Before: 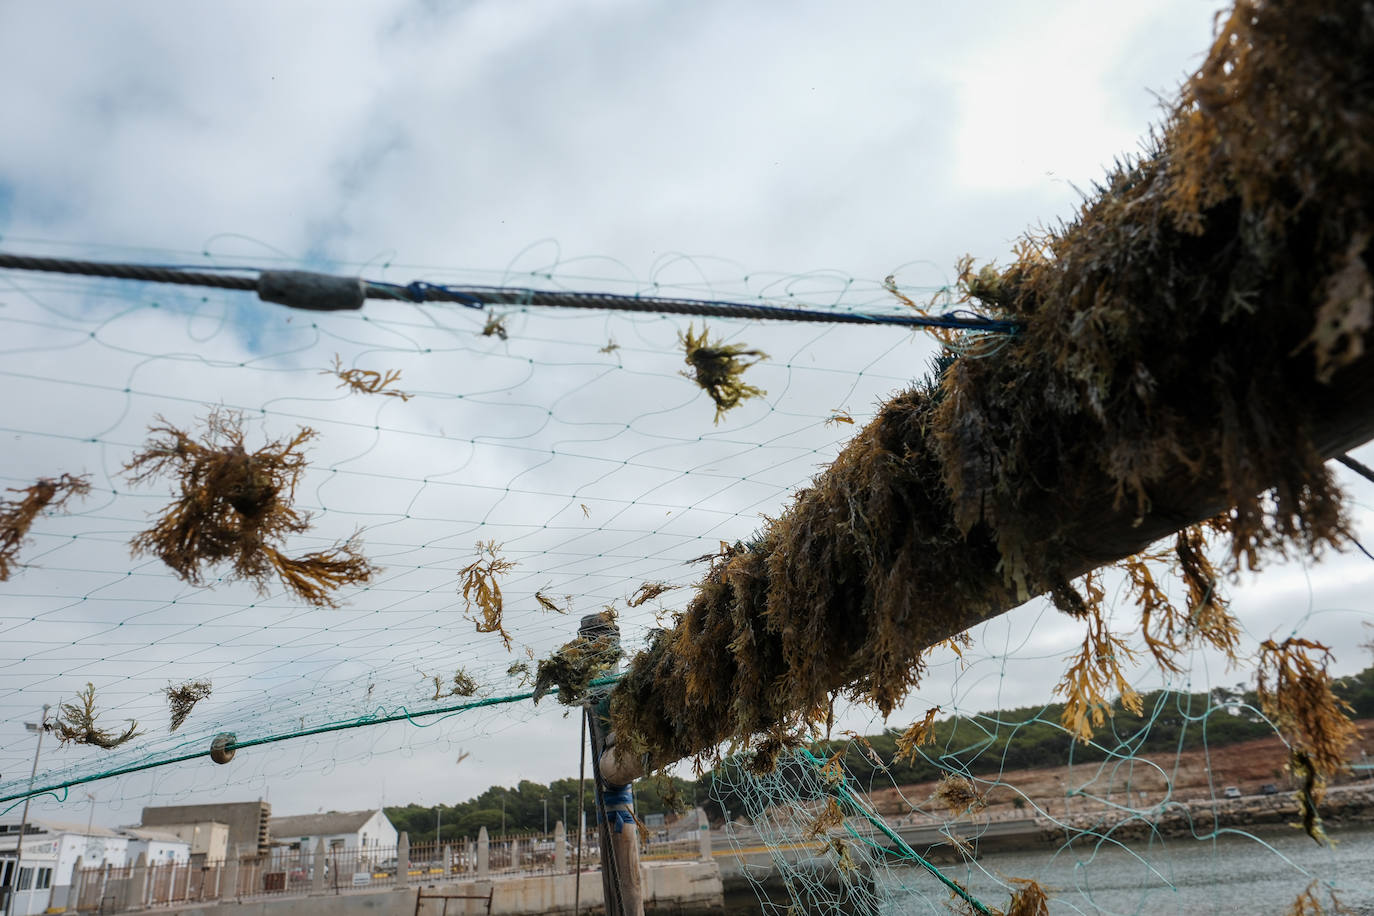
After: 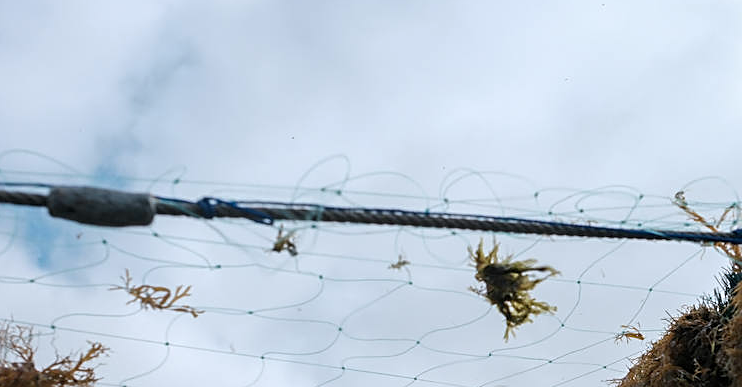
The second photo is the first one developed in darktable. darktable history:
color correction: highlights a* -0.127, highlights b* -5.66, shadows a* -0.12, shadows b* -0.144
crop: left 15.299%, top 9.194%, right 30.667%, bottom 48.494%
sharpen: on, module defaults
